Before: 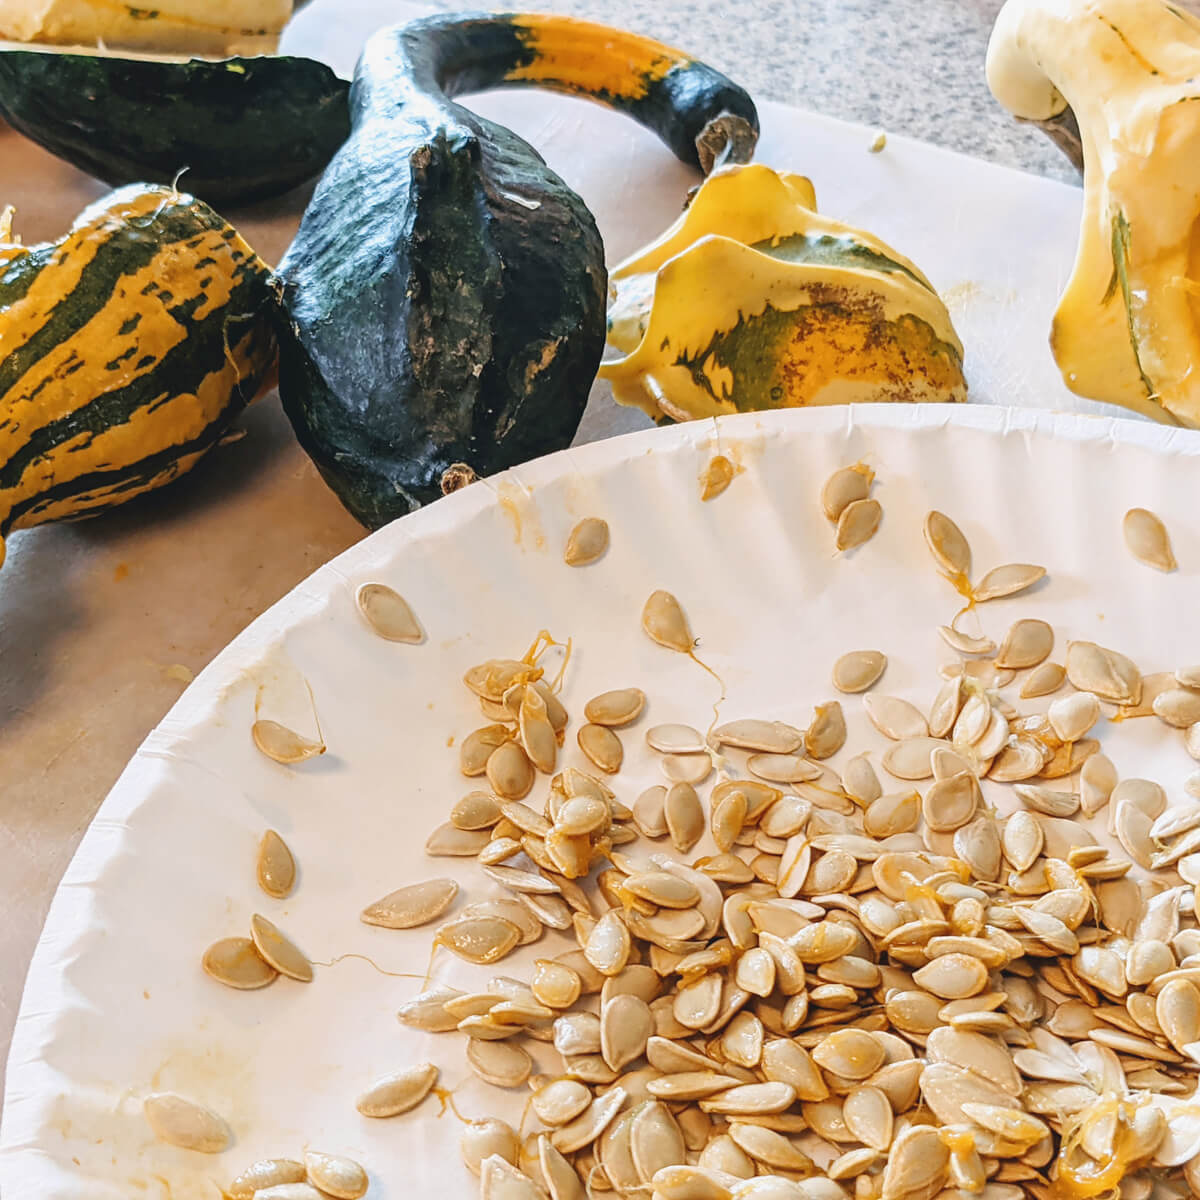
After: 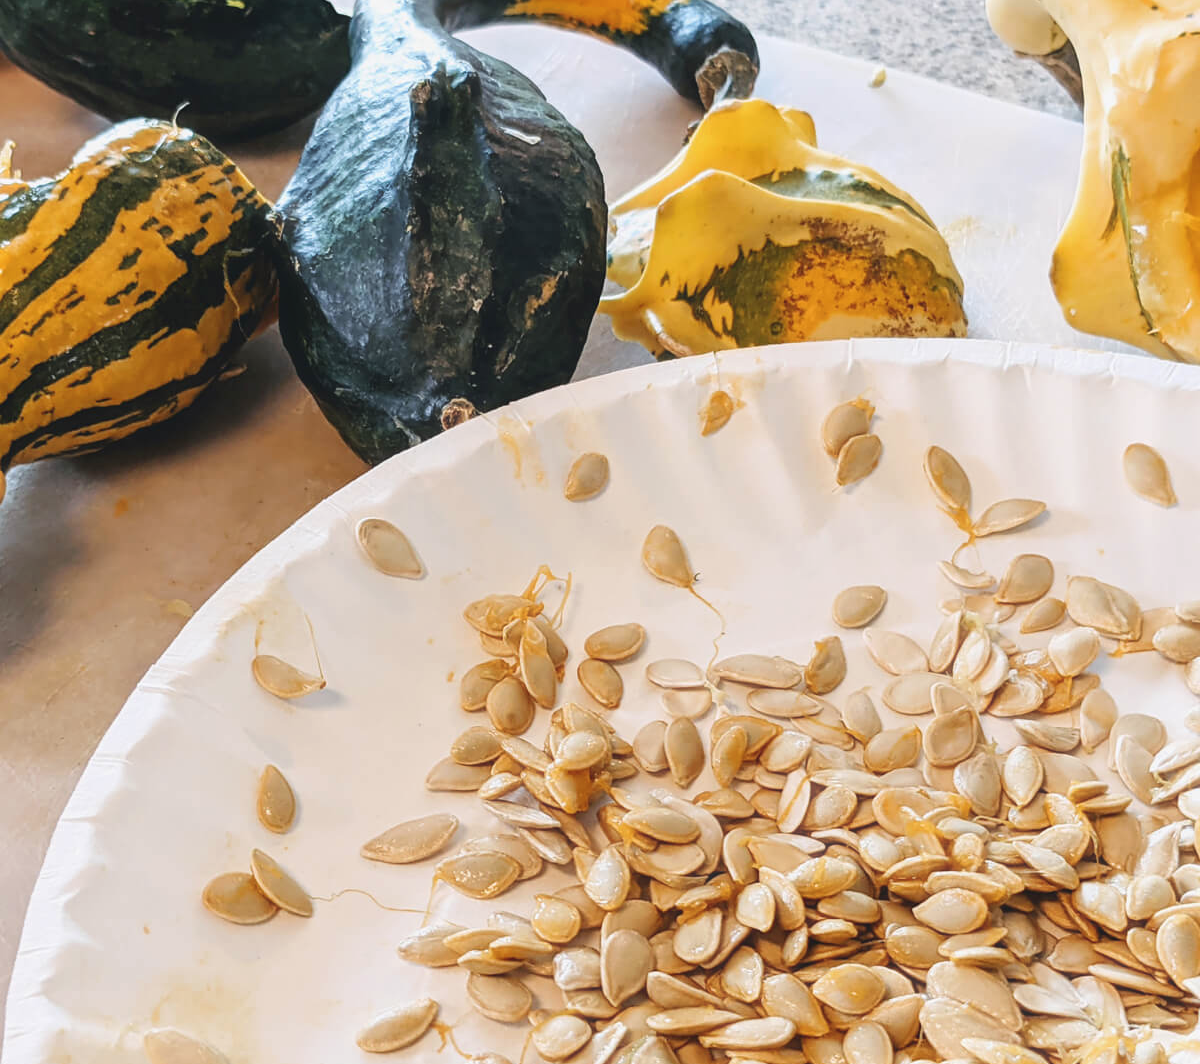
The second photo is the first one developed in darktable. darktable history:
base curve: curves: ch0 [(0, 0) (0.297, 0.298) (1, 1)], preserve colors none
haze removal: strength -0.094, compatibility mode true, adaptive false
crop and rotate: top 5.468%, bottom 5.854%
